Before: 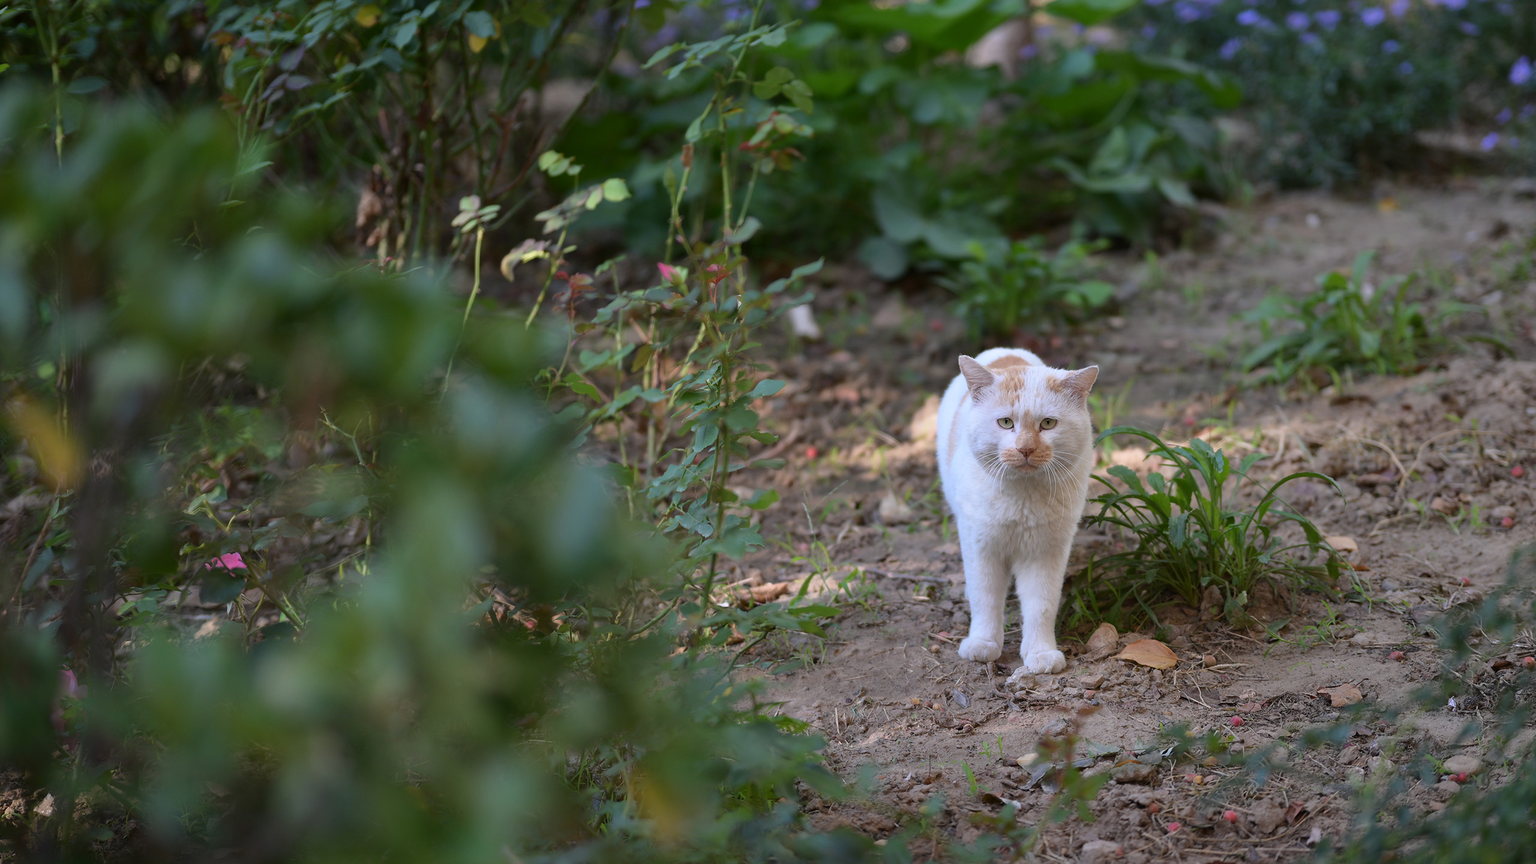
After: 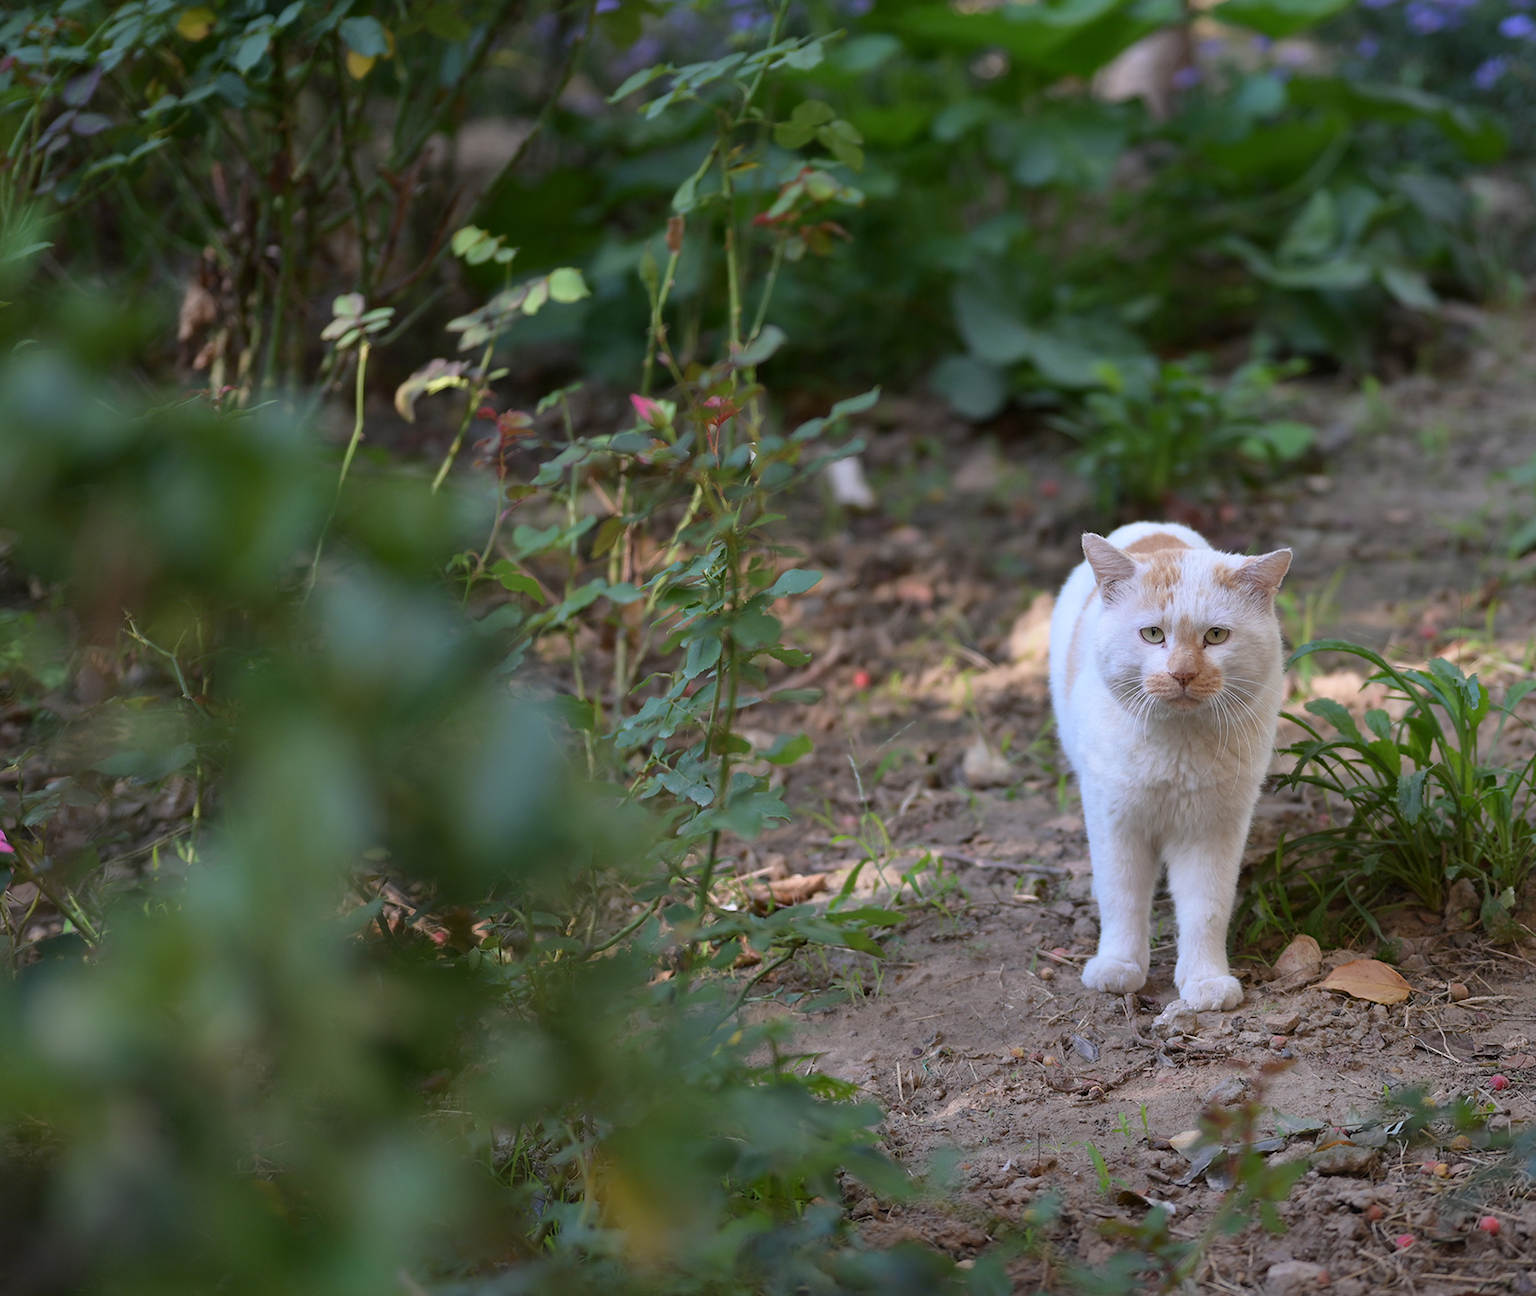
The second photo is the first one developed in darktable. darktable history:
crop and rotate: left 15.472%, right 17.85%
